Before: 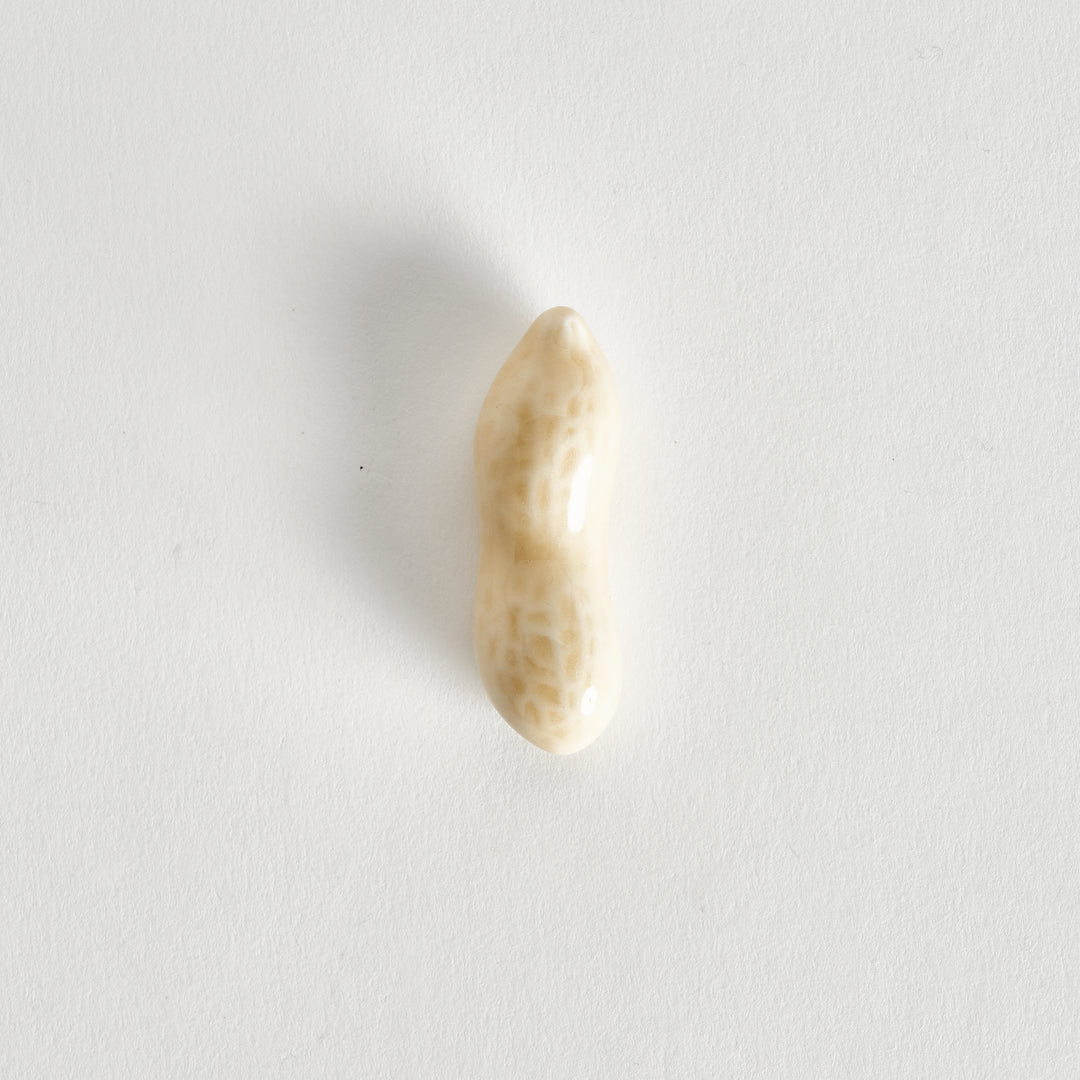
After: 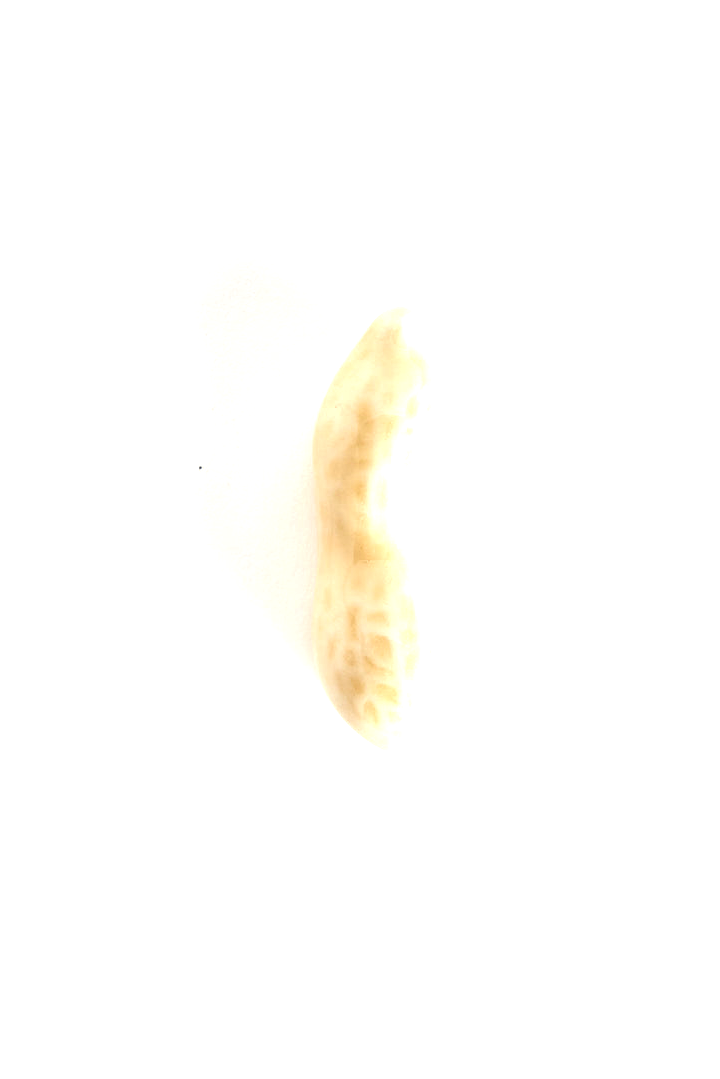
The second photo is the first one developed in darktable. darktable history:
exposure: black level correction 0, exposure 1.101 EV, compensate highlight preservation false
crop and rotate: left 15.061%, right 18.199%
local contrast: detail 110%
